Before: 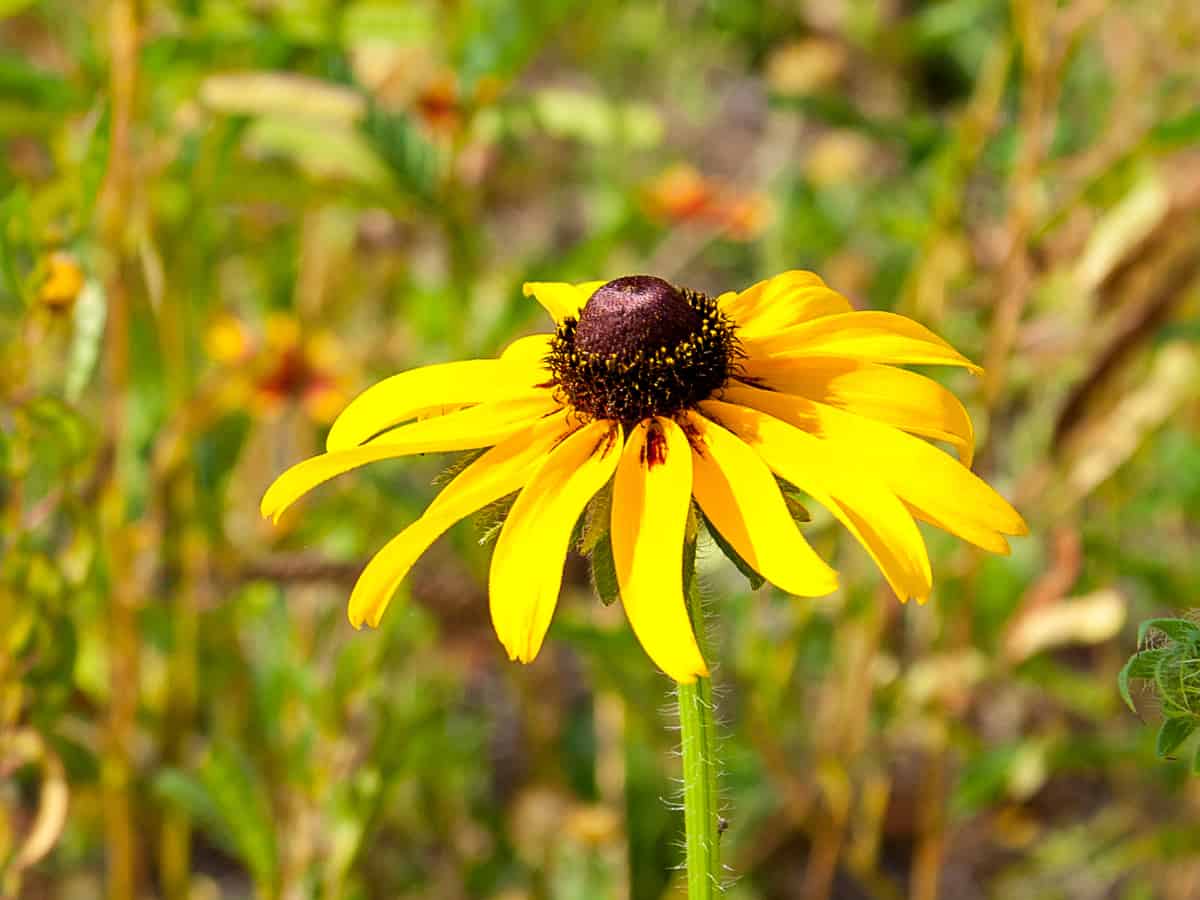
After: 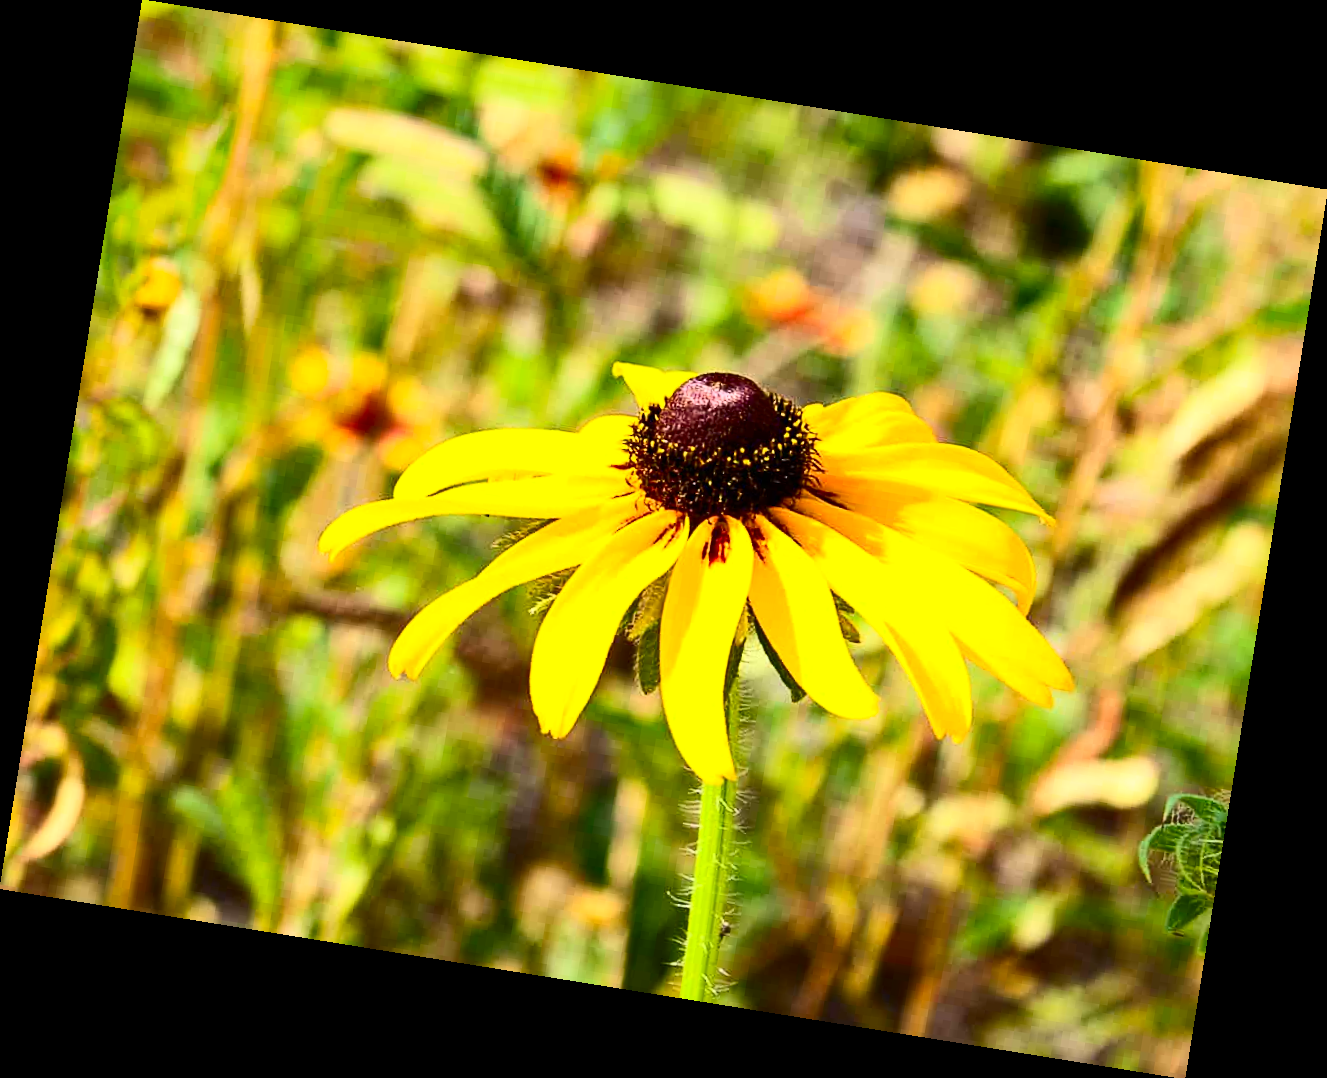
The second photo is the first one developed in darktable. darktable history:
contrast brightness saturation: contrast 0.4, brightness 0.1, saturation 0.21
rotate and perspective: rotation 9.12°, automatic cropping off
